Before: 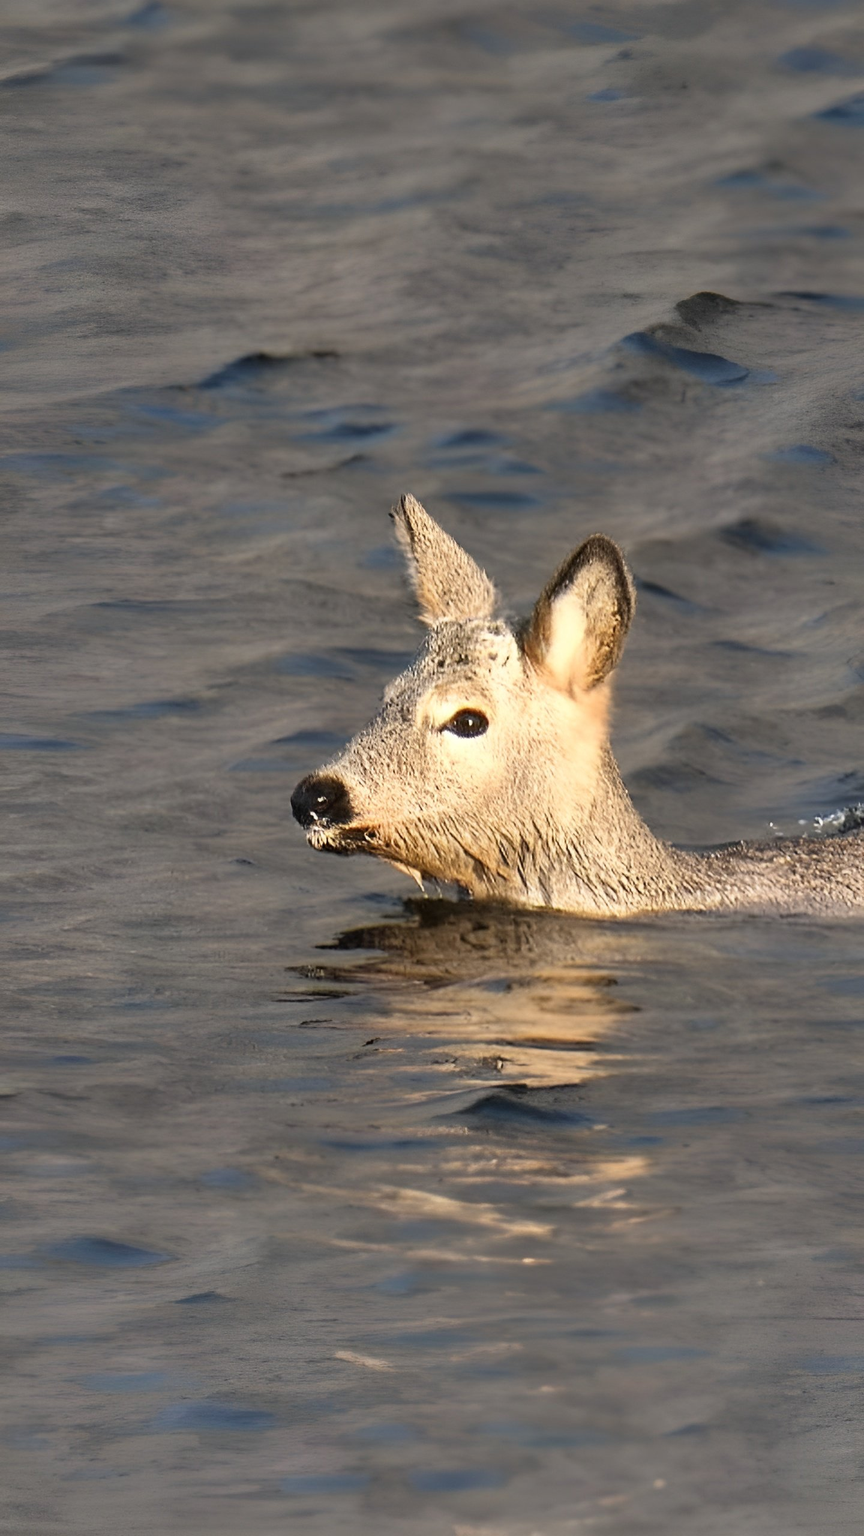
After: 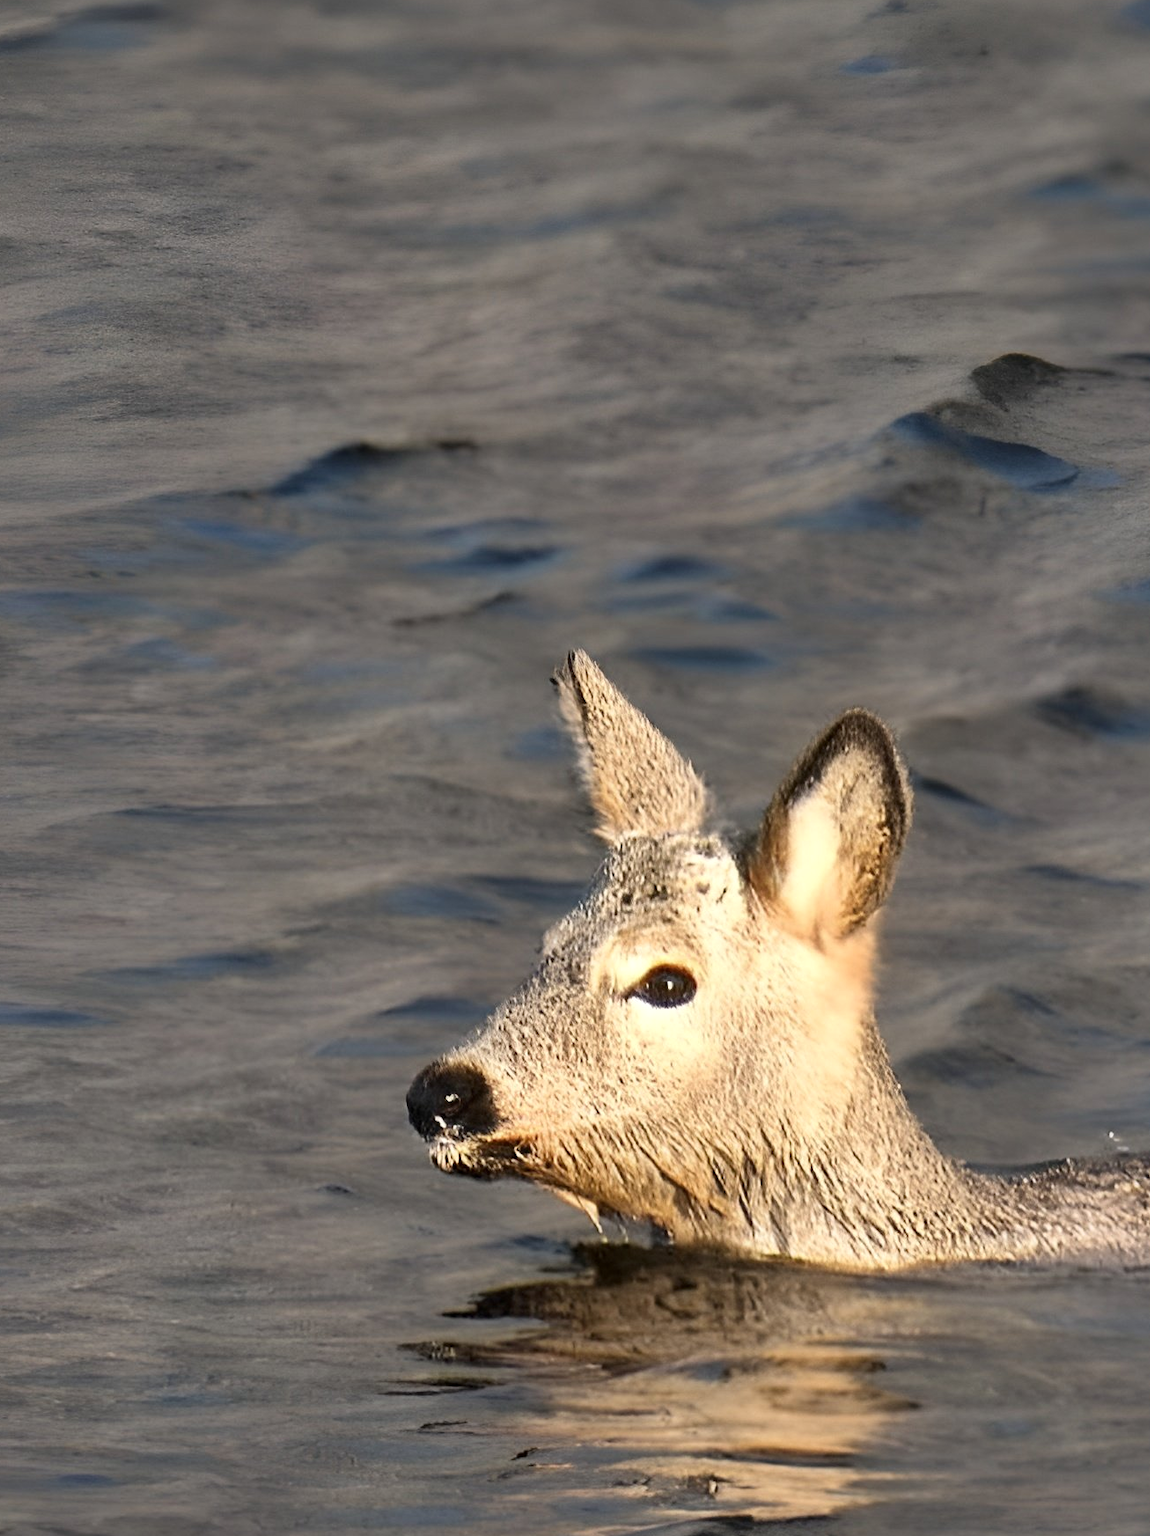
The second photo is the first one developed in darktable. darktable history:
crop: left 1.608%, top 3.359%, right 7.566%, bottom 28.474%
local contrast: mode bilateral grid, contrast 21, coarseness 51, detail 120%, midtone range 0.2
